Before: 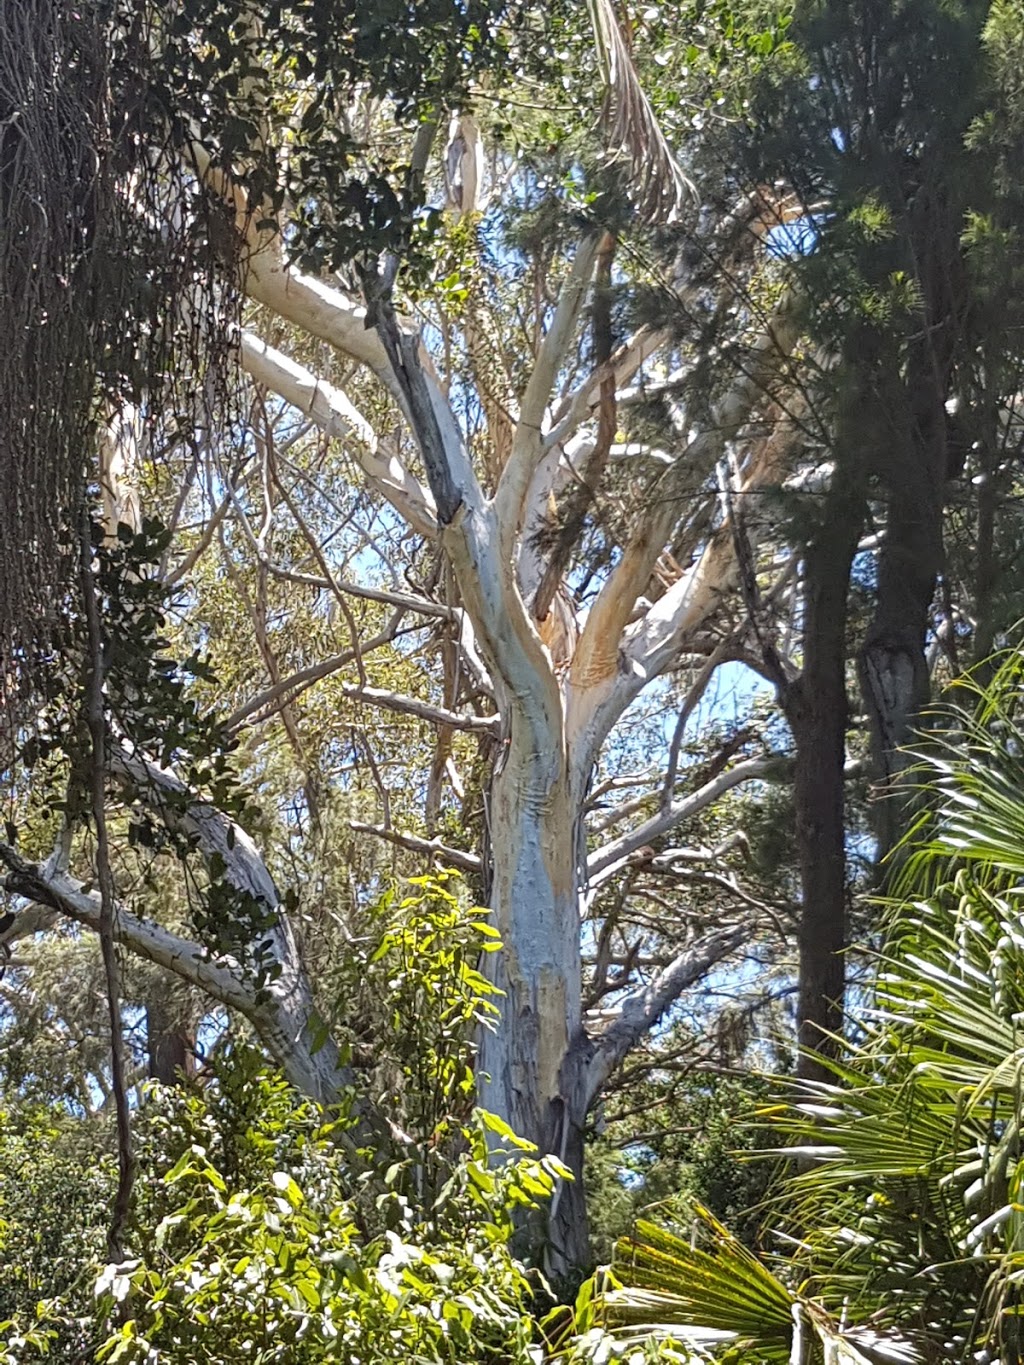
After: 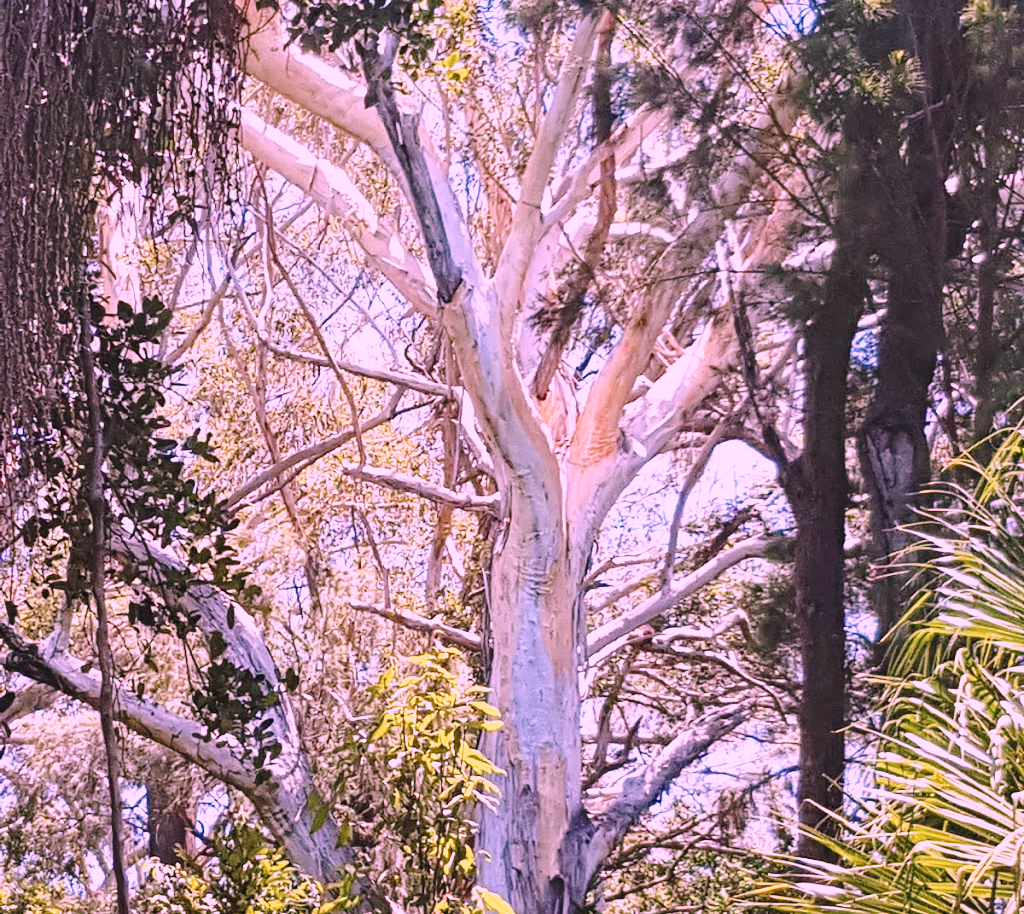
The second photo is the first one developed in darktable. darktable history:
base curve: curves: ch0 [(0, 0) (0.032, 0.037) (0.105, 0.228) (0.435, 0.76) (0.856, 0.983) (1, 1)], preserve colors none
crop: top 16.262%, bottom 16.733%
contrast brightness saturation: contrast -0.054, saturation -0.396
color correction: highlights a* 19.25, highlights b* -12.09, saturation 1.67
